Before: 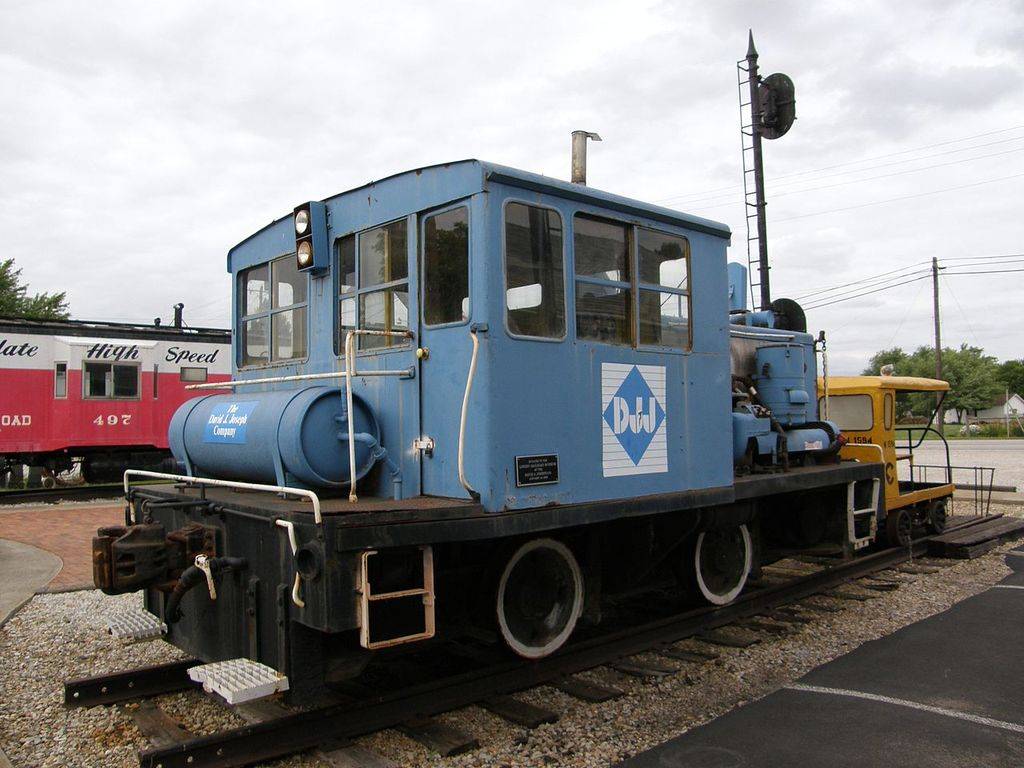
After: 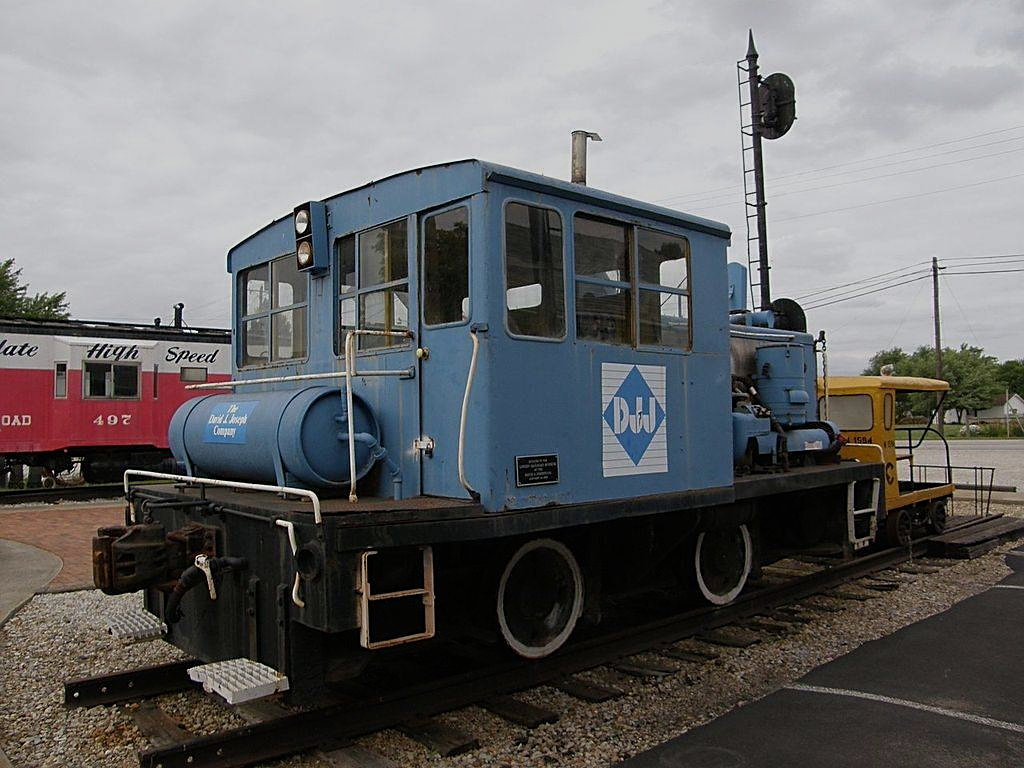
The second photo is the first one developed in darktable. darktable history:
sharpen: on, module defaults
exposure: black level correction 0, exposure -0.697 EV, compensate exposure bias true, compensate highlight preservation false
